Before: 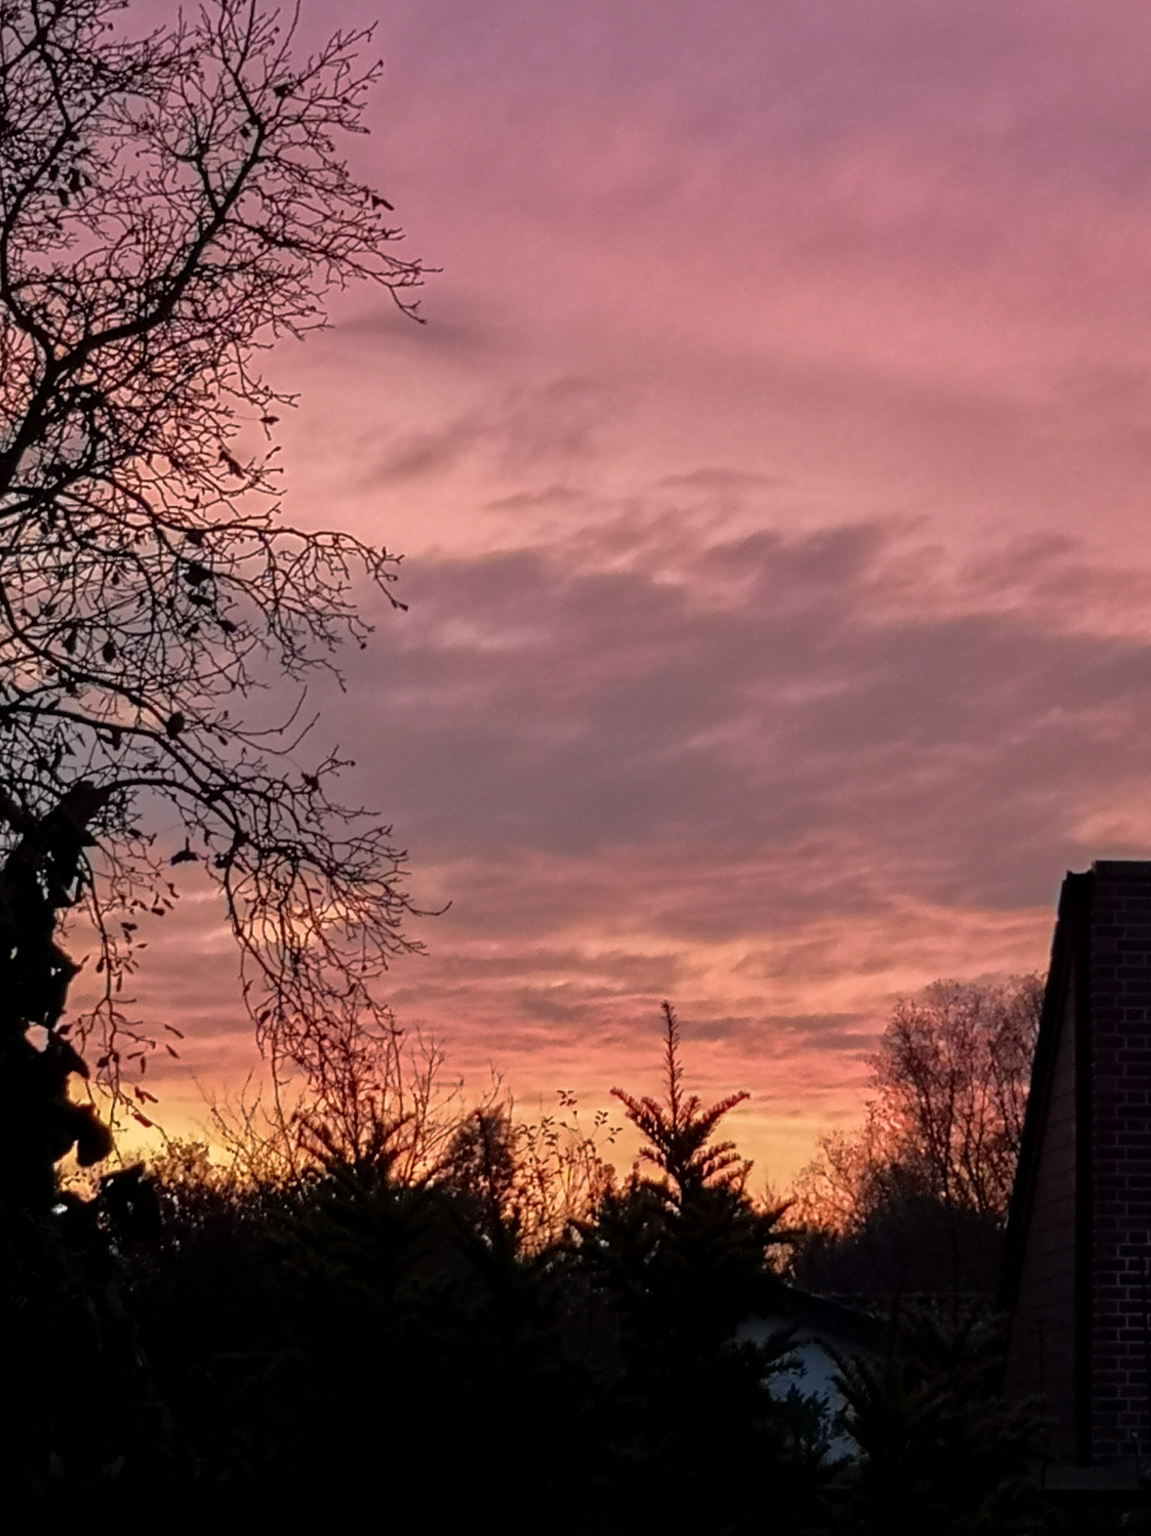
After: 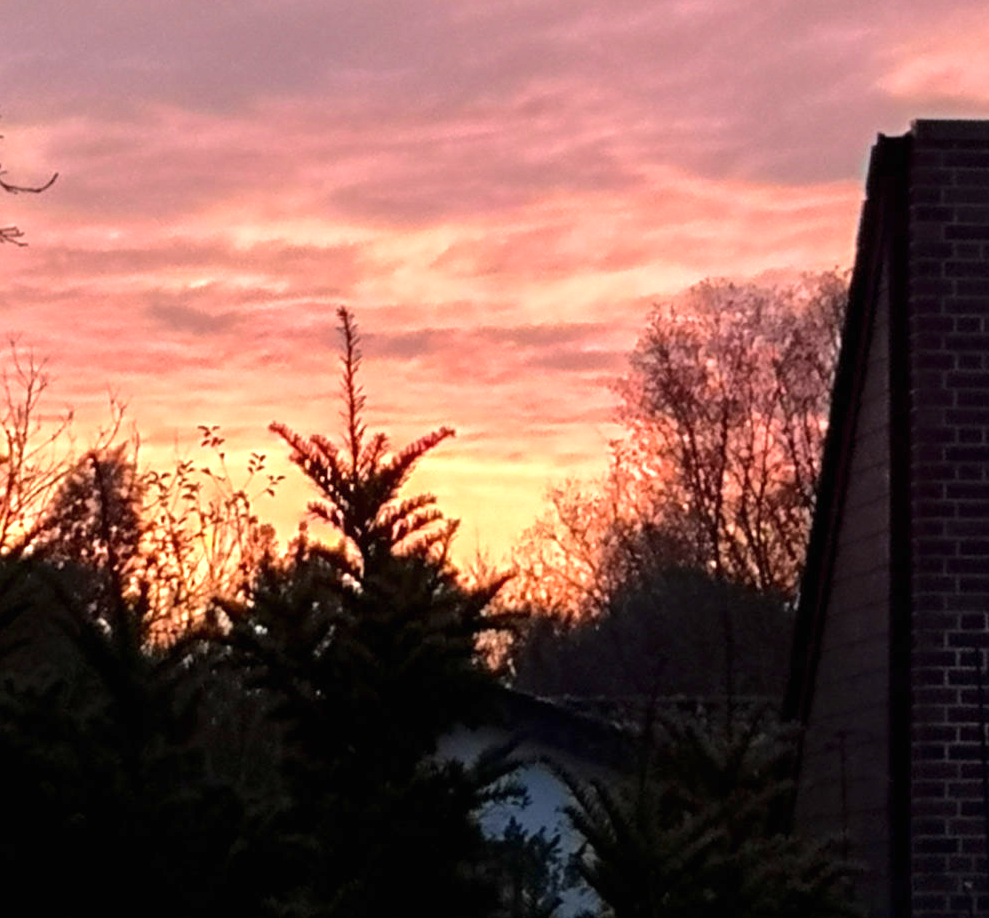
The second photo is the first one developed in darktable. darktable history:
exposure: black level correction 0, exposure 1.1 EV, compensate exposure bias true, compensate highlight preservation false
crop and rotate: left 35.509%, top 50.238%, bottom 4.934%
